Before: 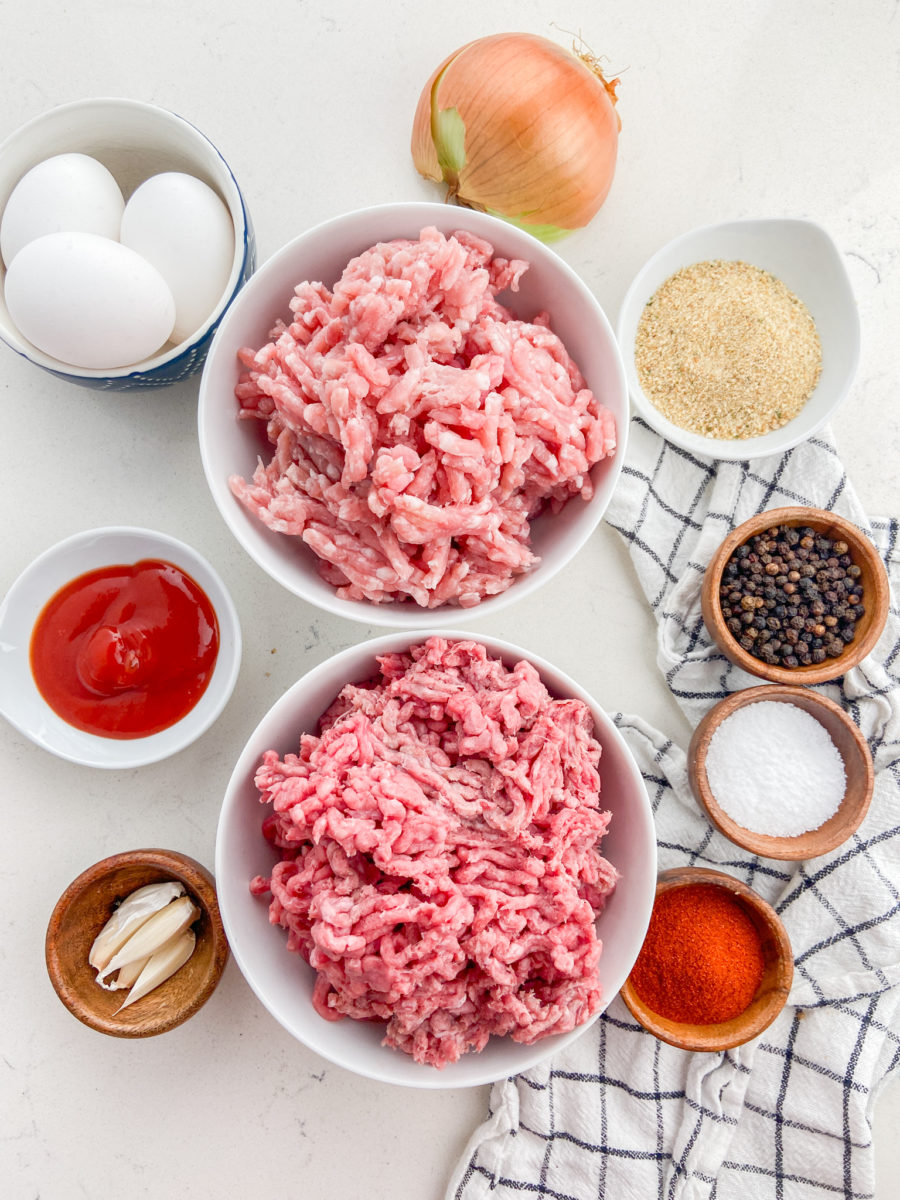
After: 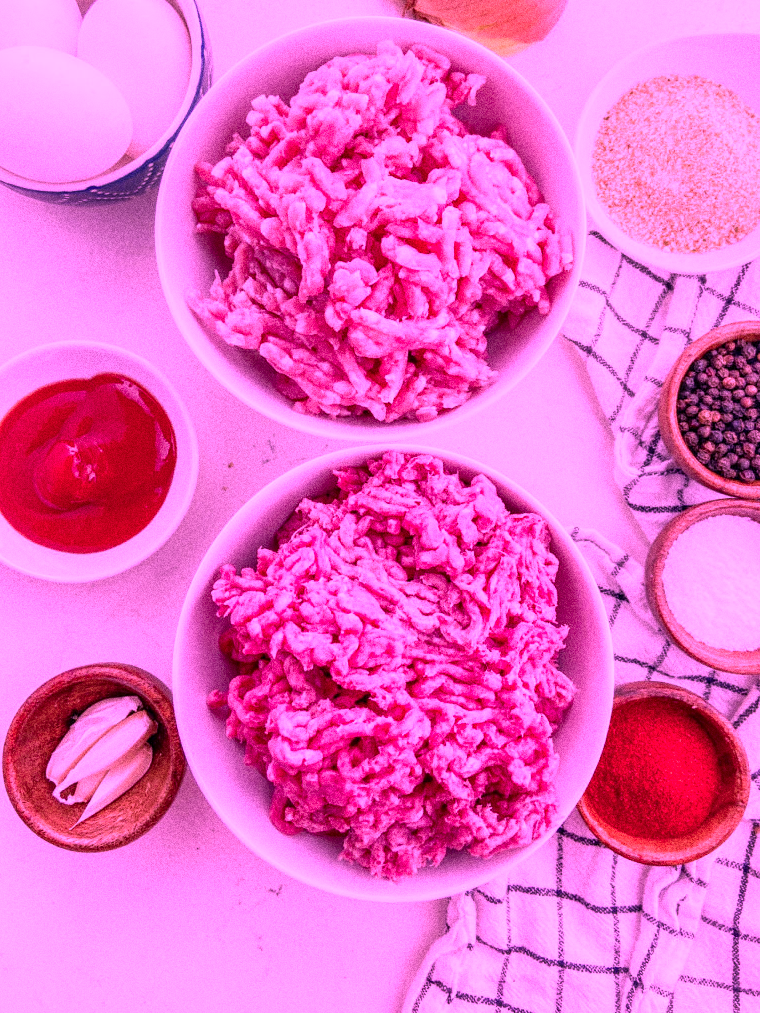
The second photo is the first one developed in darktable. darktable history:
grain: coarseness 0.09 ISO, strength 40%
crop and rotate: left 4.842%, top 15.51%, right 10.668%
local contrast: on, module defaults
color calibration: illuminant custom, x 0.261, y 0.521, temperature 7054.11 K
